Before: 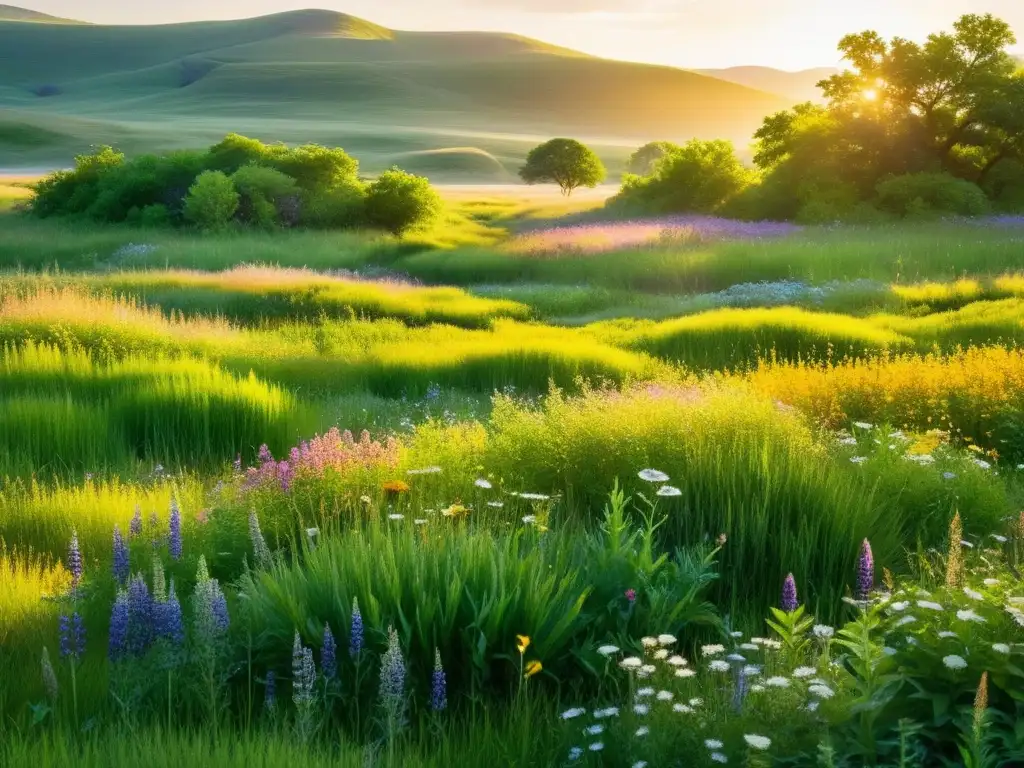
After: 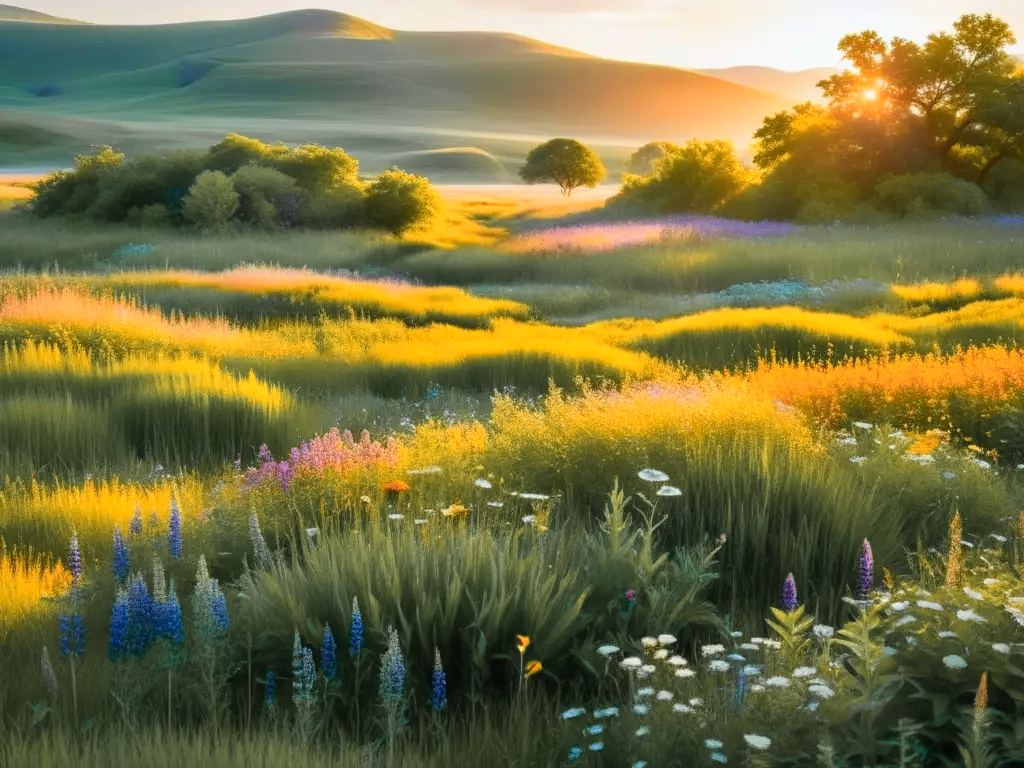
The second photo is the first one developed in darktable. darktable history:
color zones: curves: ch1 [(0.263, 0.53) (0.376, 0.287) (0.487, 0.512) (0.748, 0.547) (1, 0.513)]; ch2 [(0.262, 0.45) (0.751, 0.477)], mix 31.98%
white balance: red 0.988, blue 1.017
